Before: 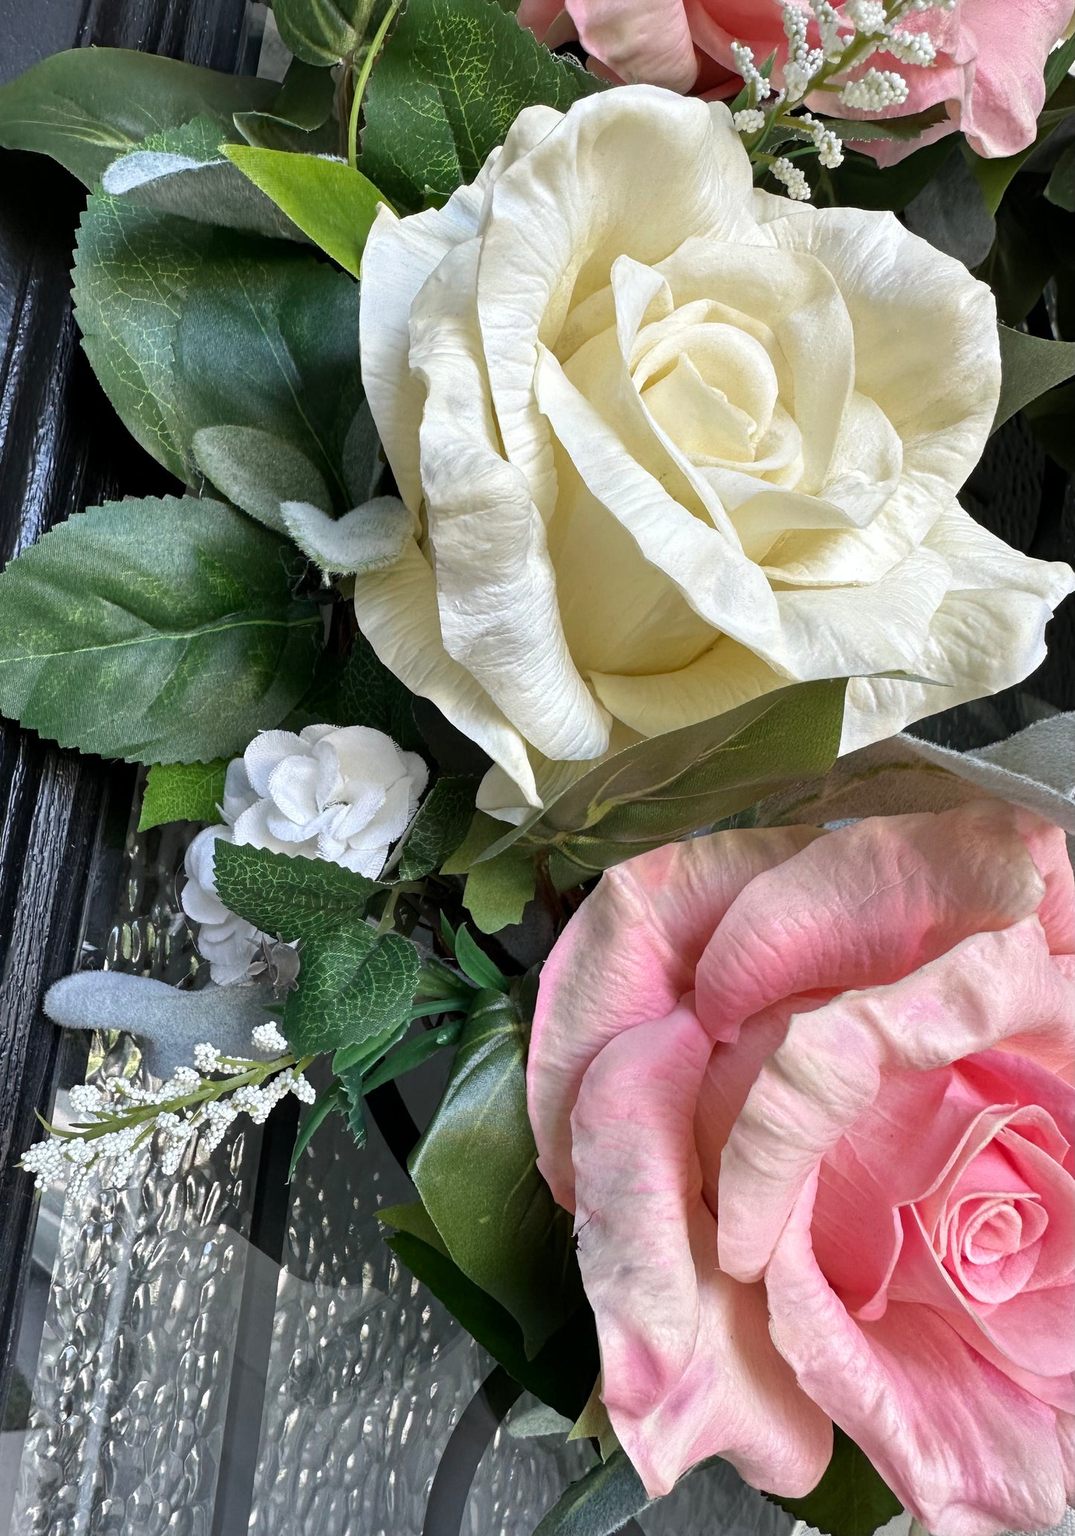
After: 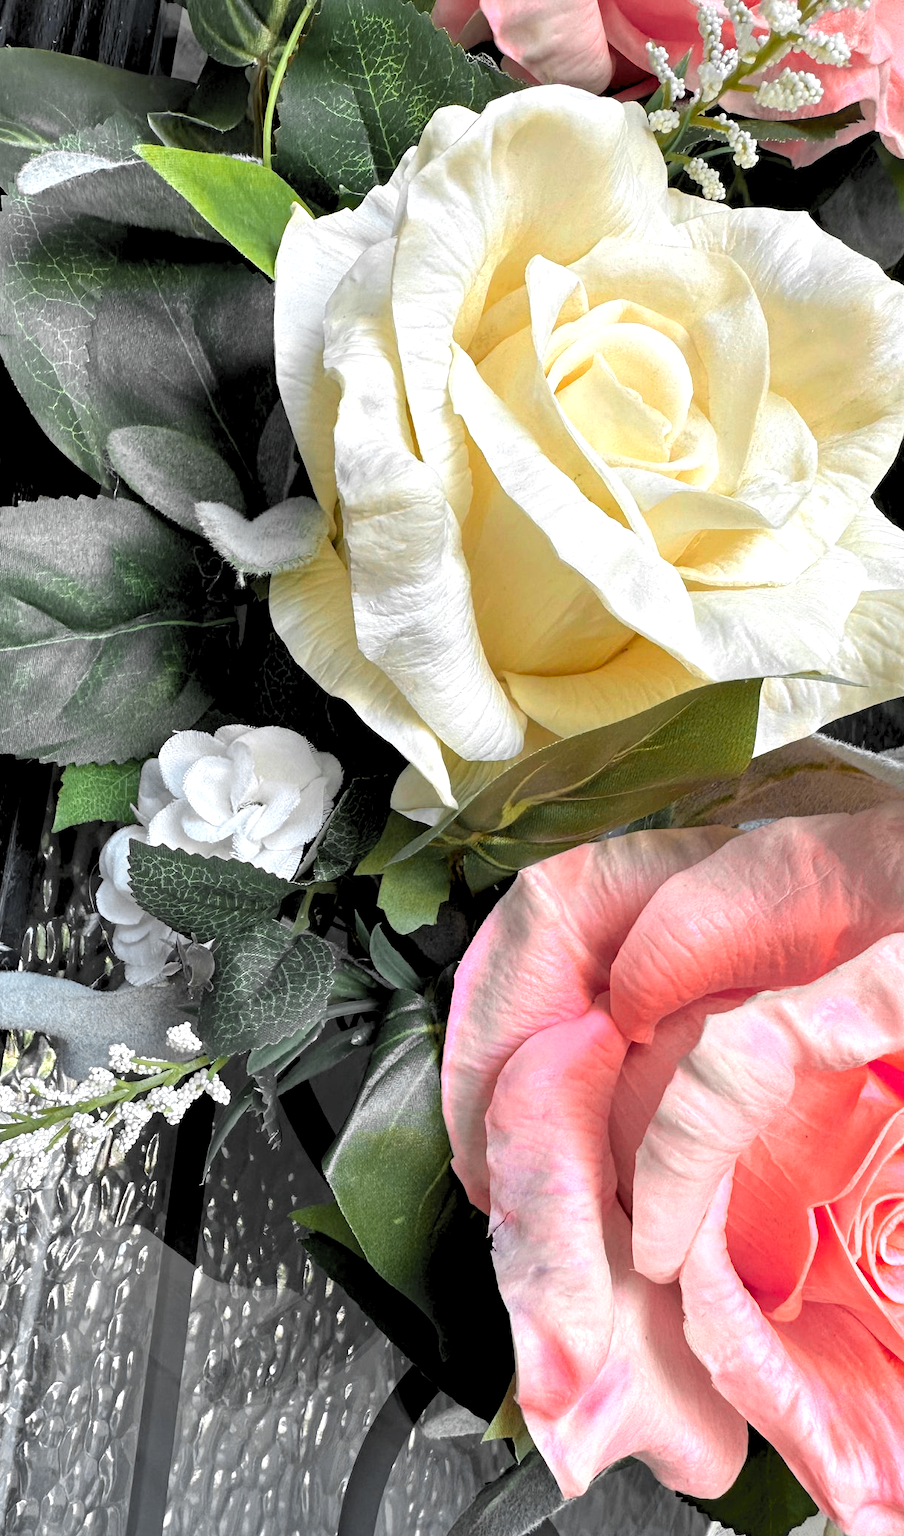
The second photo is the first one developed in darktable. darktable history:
crop: left 8.026%, right 7.374%
shadows and highlights: shadows 62.66, white point adjustment 0.37, highlights -34.44, compress 83.82%
color zones: curves: ch0 [(0.257, 0.558) (0.75, 0.565)]; ch1 [(0.004, 0.857) (0.14, 0.416) (0.257, 0.695) (0.442, 0.032) (0.736, 0.266) (0.891, 0.741)]; ch2 [(0, 0.623) (0.112, 0.436) (0.271, 0.474) (0.516, 0.64) (0.743, 0.286)]
rgb levels: levels [[0.01, 0.419, 0.839], [0, 0.5, 1], [0, 0.5, 1]]
